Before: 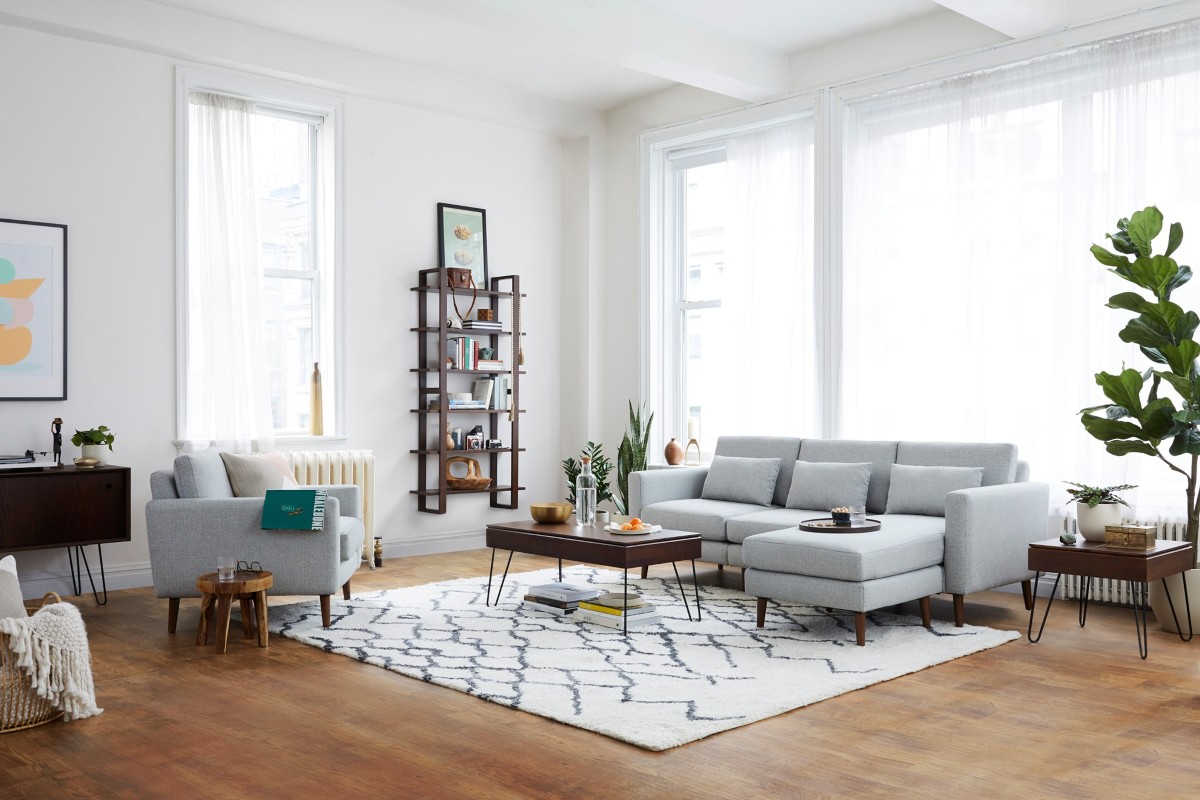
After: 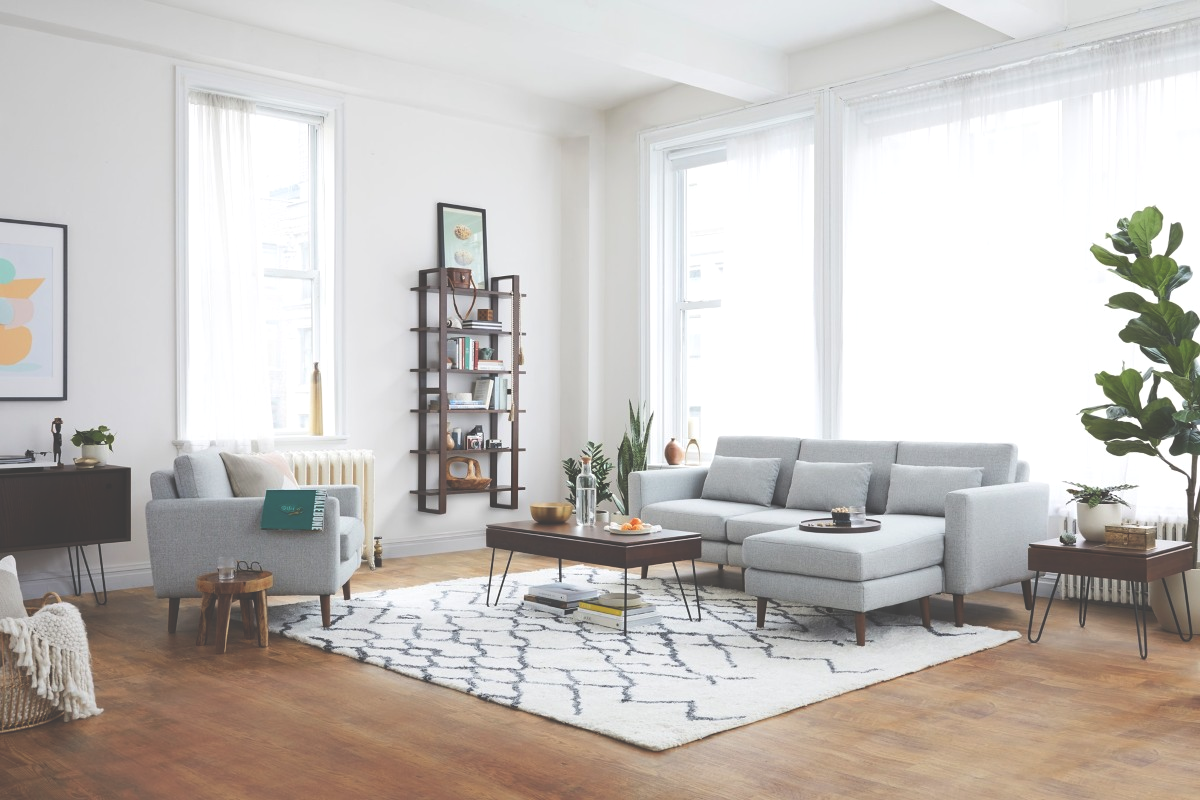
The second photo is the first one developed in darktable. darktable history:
exposure: black level correction -0.042, exposure 0.062 EV, compensate highlight preservation false
